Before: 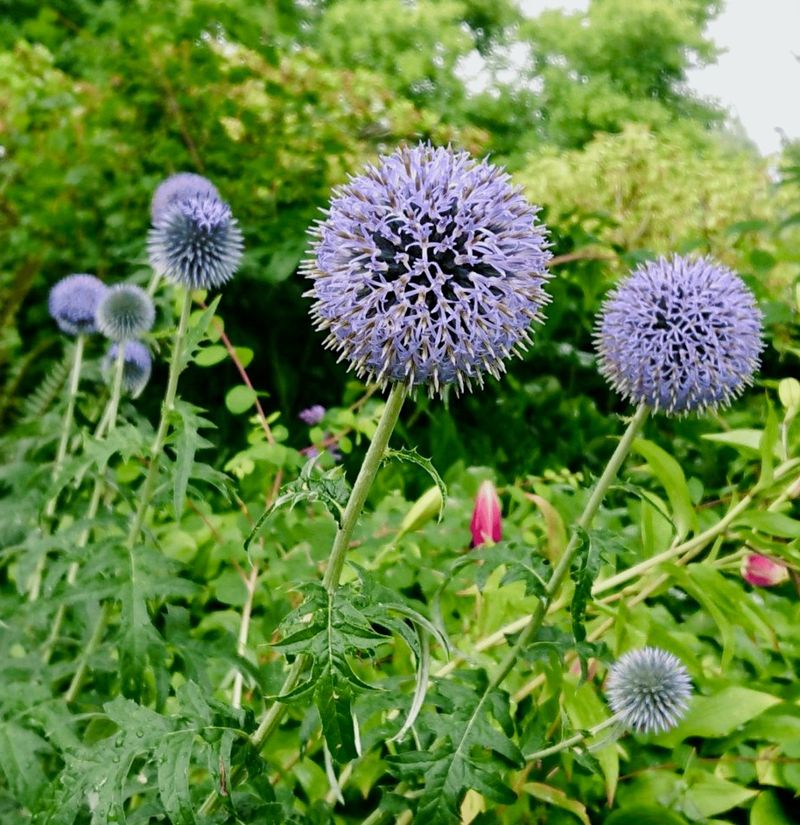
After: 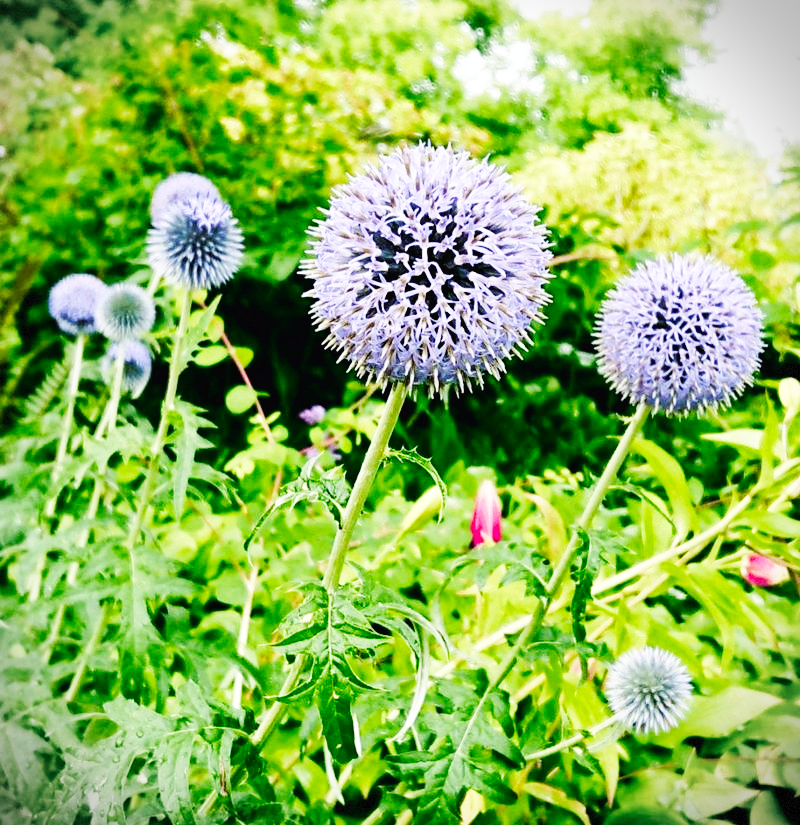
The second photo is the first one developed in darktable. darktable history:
base curve: curves: ch0 [(0, 0.003) (0.001, 0.002) (0.006, 0.004) (0.02, 0.022) (0.048, 0.086) (0.094, 0.234) (0.162, 0.431) (0.258, 0.629) (0.385, 0.8) (0.548, 0.918) (0.751, 0.988) (1, 1)], preserve colors none
vignetting: fall-off start 91.8%, dithering 8-bit output
